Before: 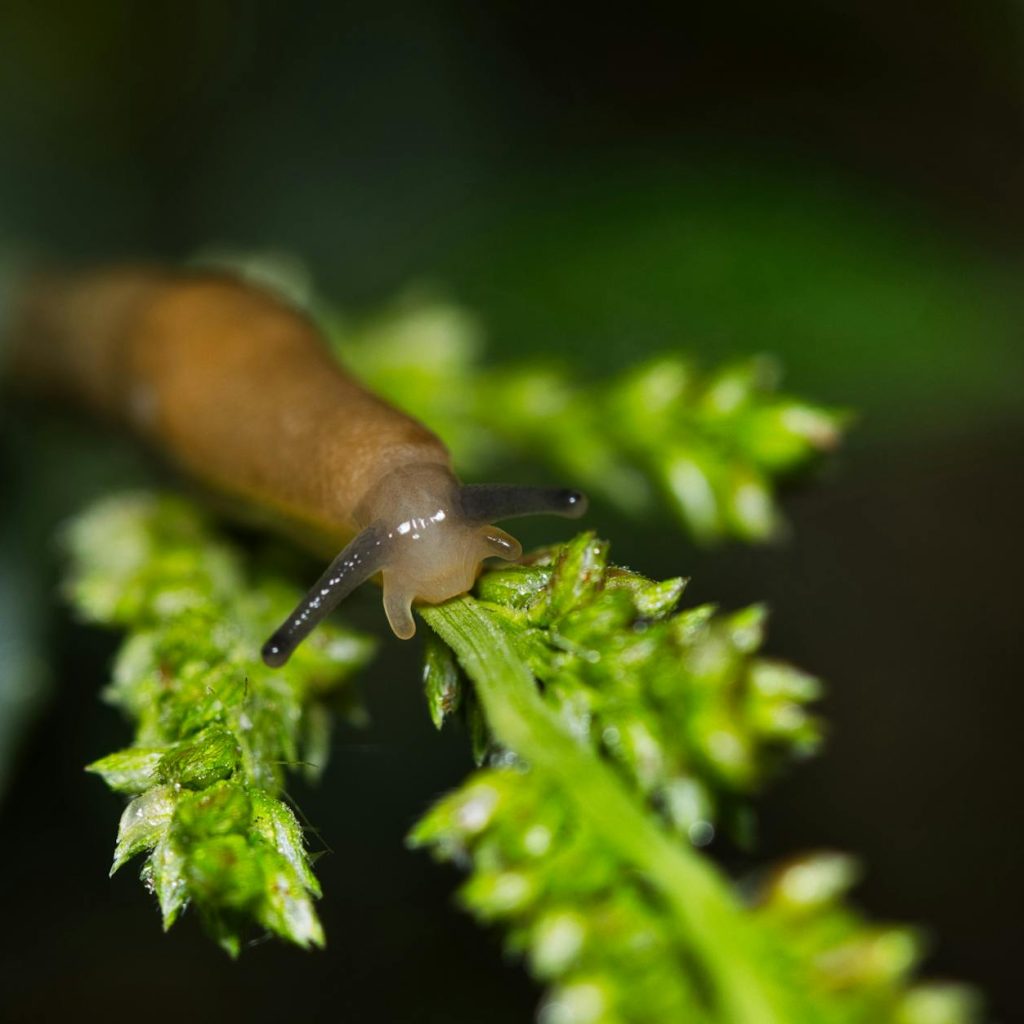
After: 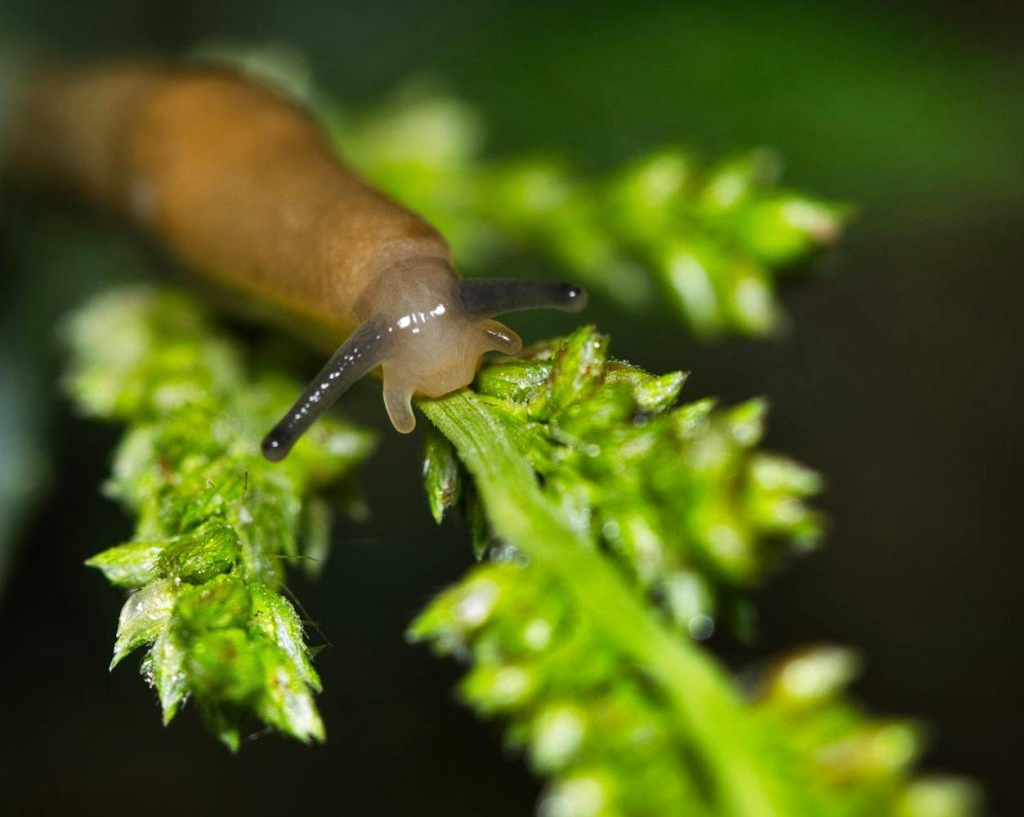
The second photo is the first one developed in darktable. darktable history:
vignetting: fall-off start 99.57%, fall-off radius 71.92%, brightness -0.252, saturation 0.135, width/height ratio 1.178, unbound false
crop and rotate: top 20.146%
exposure: exposure 0.205 EV, compensate highlight preservation false
shadows and highlights: radius 106.55, shadows 23.55, highlights -59.27, highlights color adjustment 0.329%, low approximation 0.01, soften with gaussian
tone equalizer: on, module defaults
